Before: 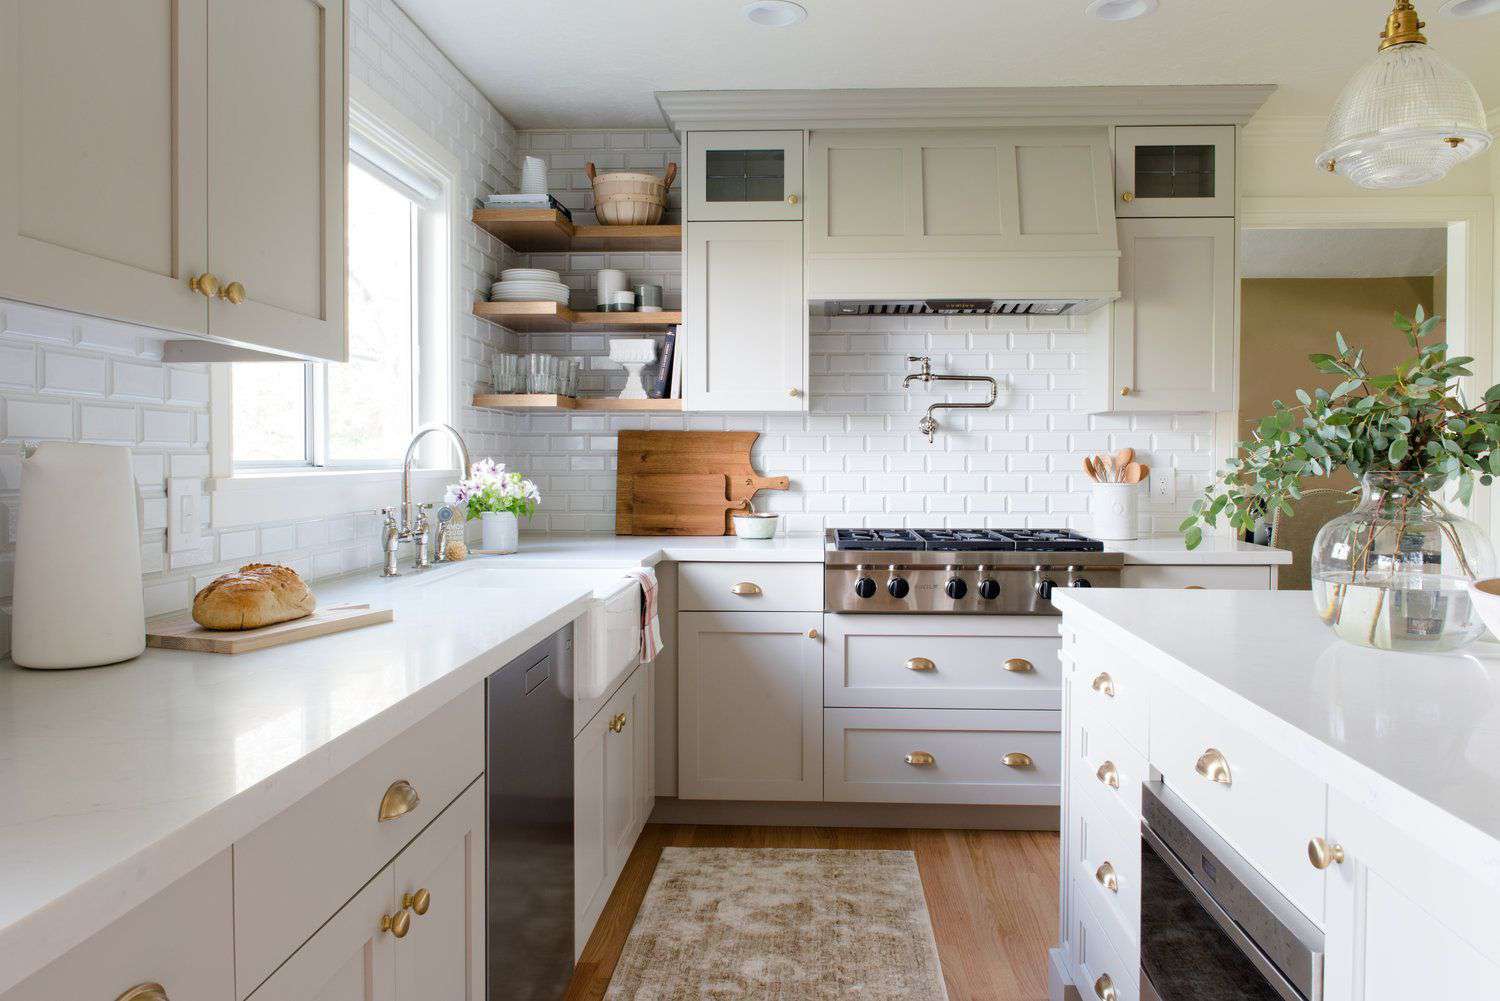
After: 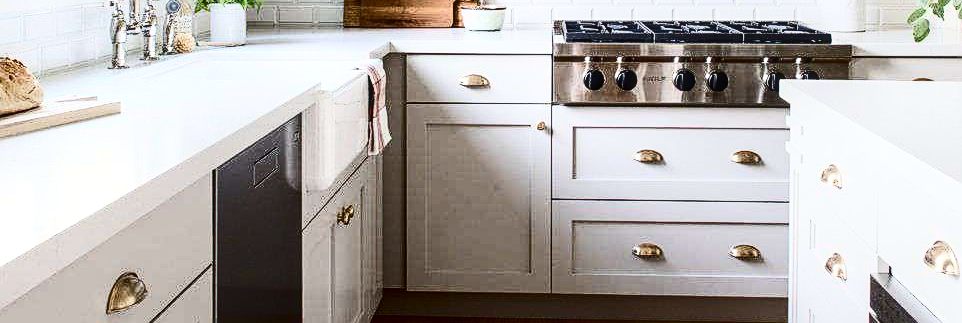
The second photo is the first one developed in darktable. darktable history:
contrast brightness saturation: contrast 0.495, saturation -0.089
local contrast: on, module defaults
crop: left 18.188%, top 50.765%, right 17.678%, bottom 16.906%
sharpen: on, module defaults
